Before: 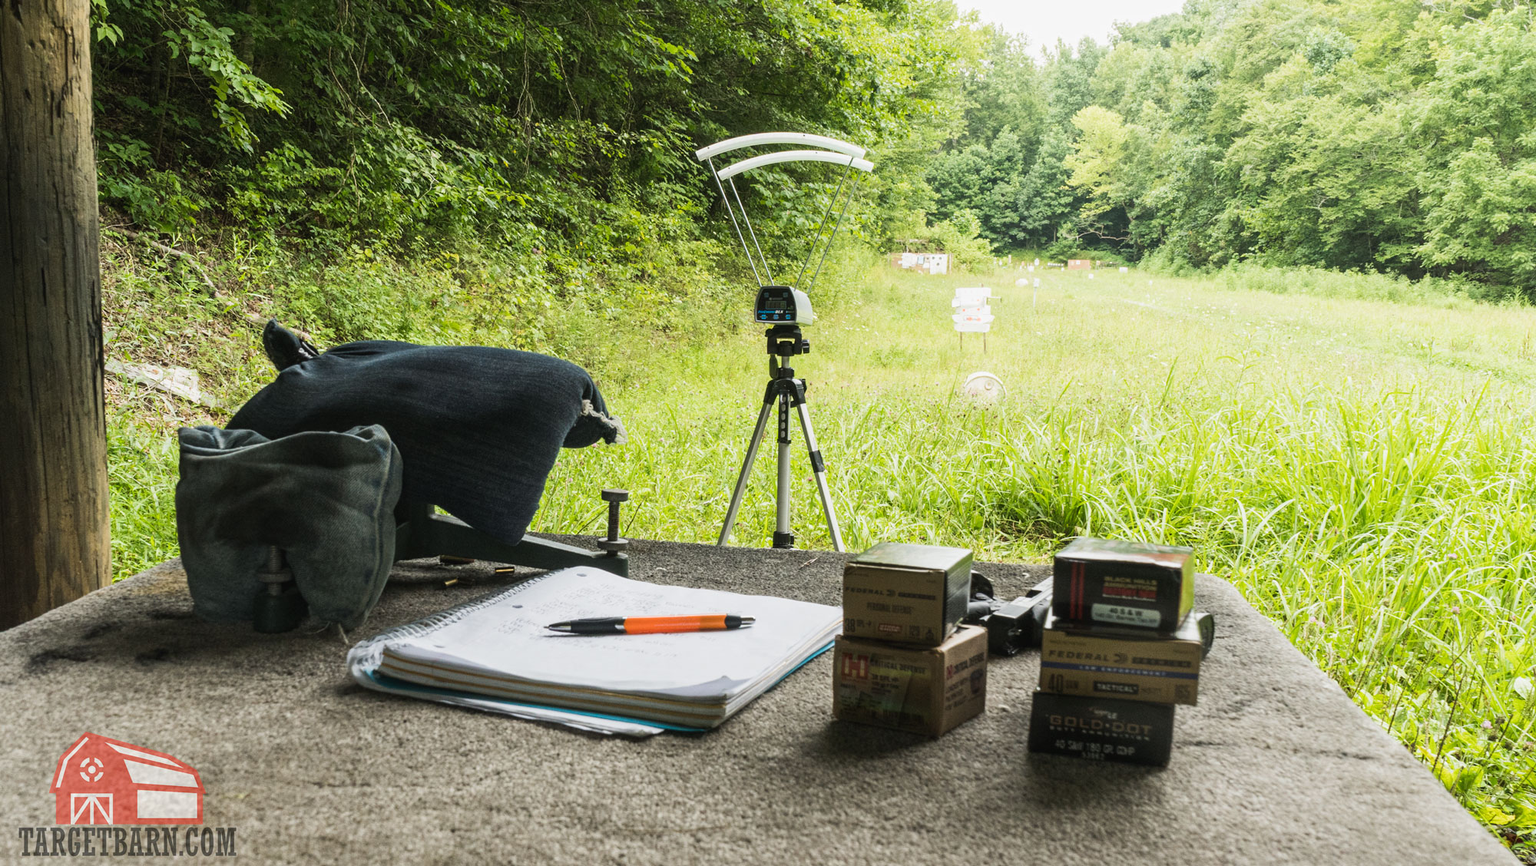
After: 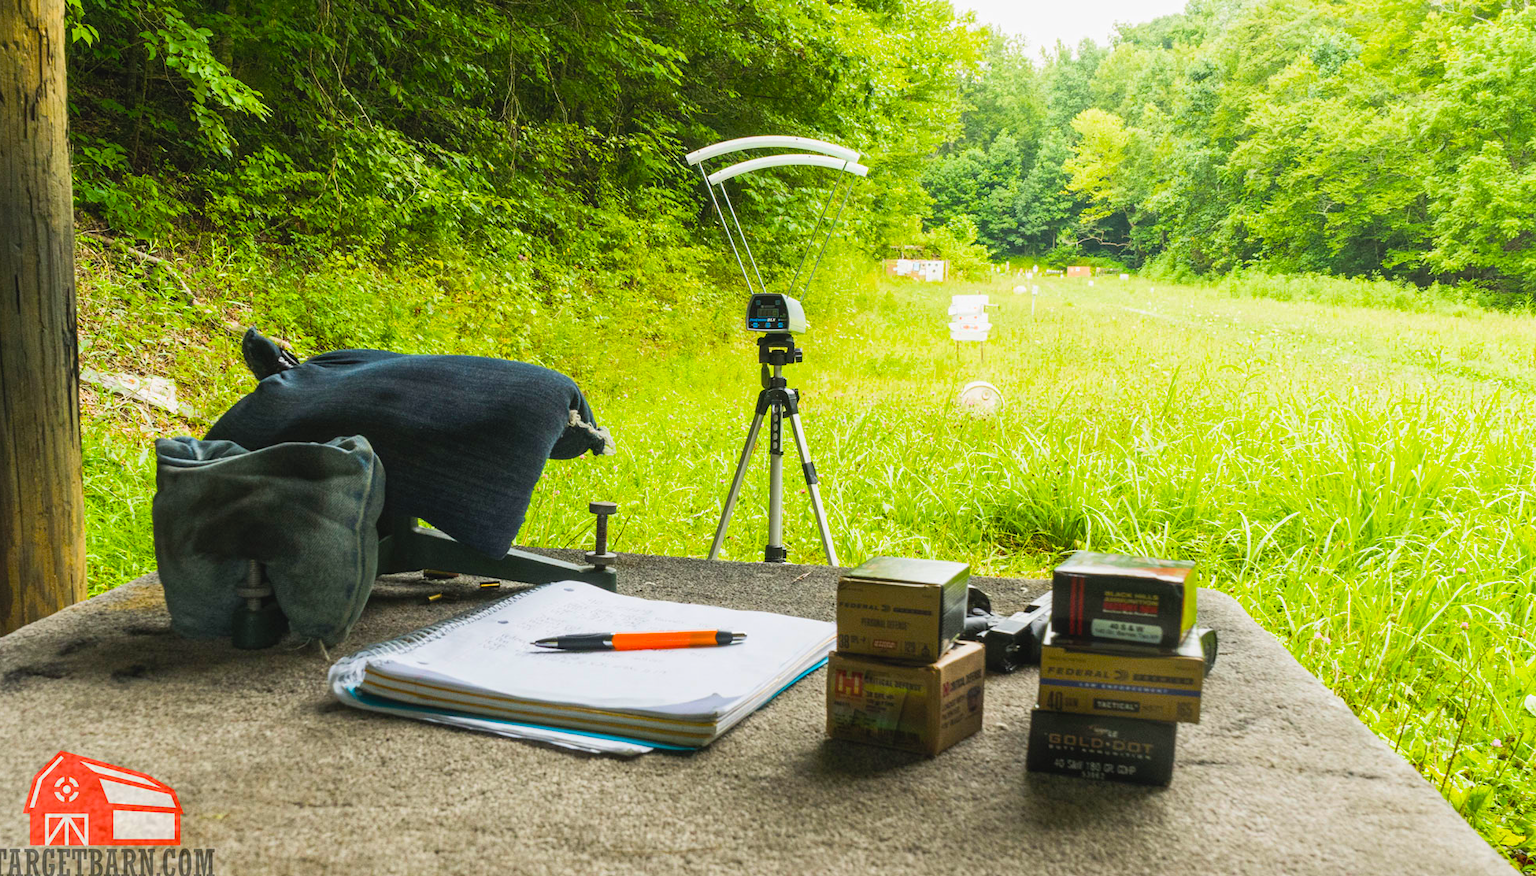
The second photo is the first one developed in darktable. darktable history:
crop and rotate: left 1.774%, right 0.633%, bottom 1.28%
color balance rgb: linear chroma grading › global chroma 15%, perceptual saturation grading › global saturation 30%
contrast brightness saturation: brightness 0.09, saturation 0.19
